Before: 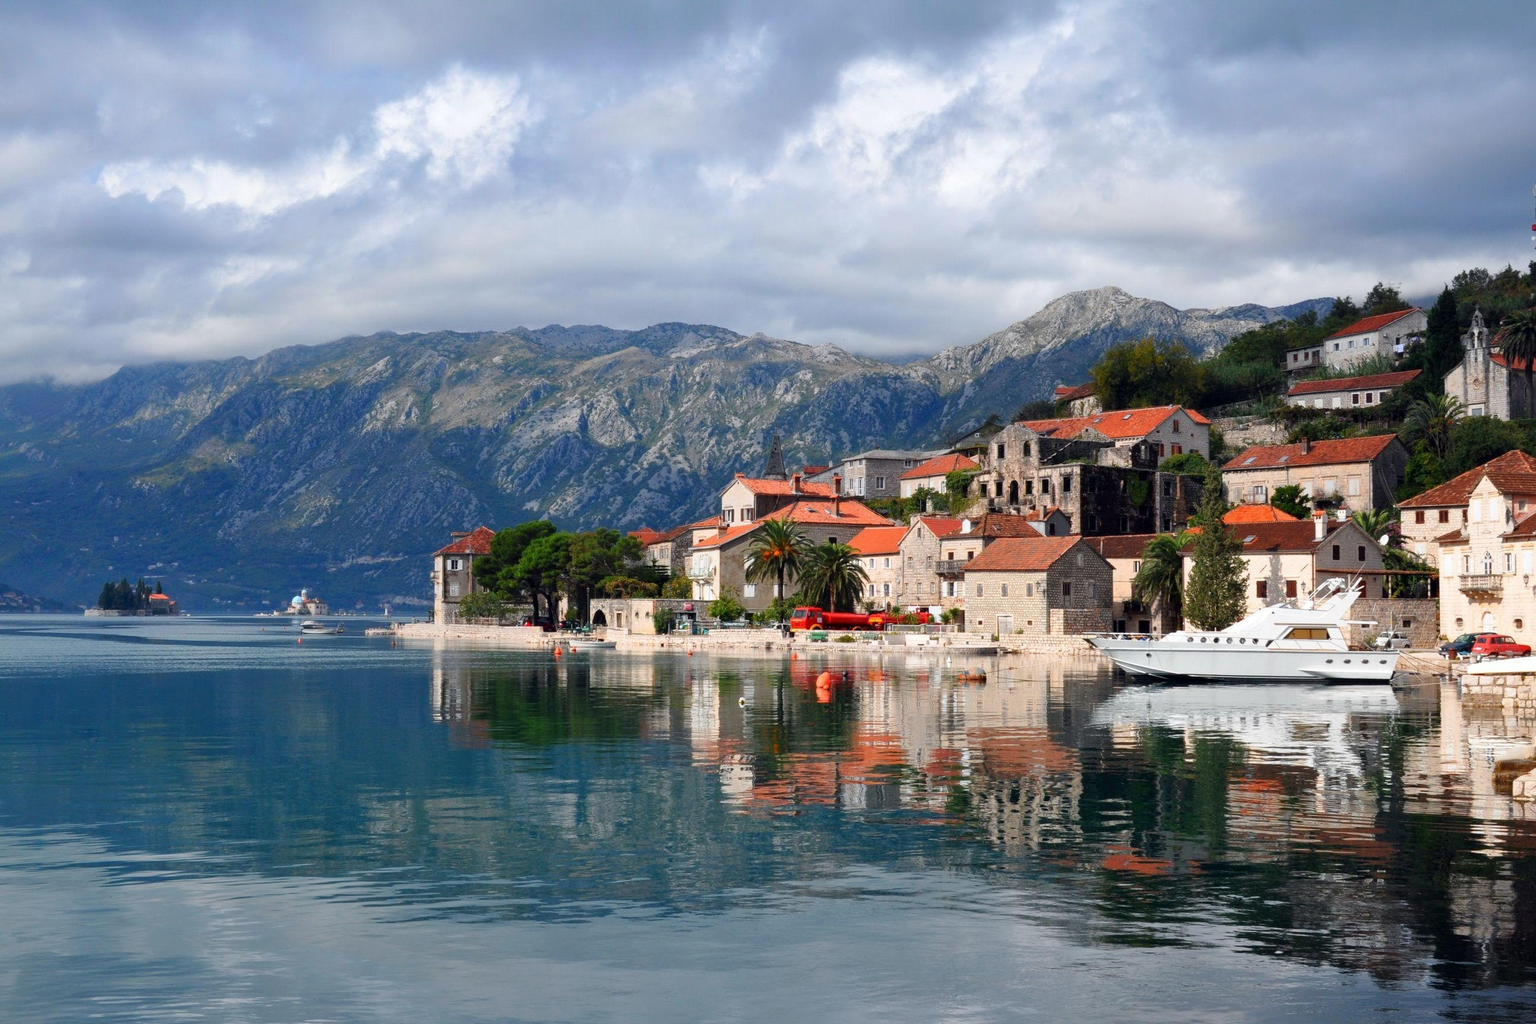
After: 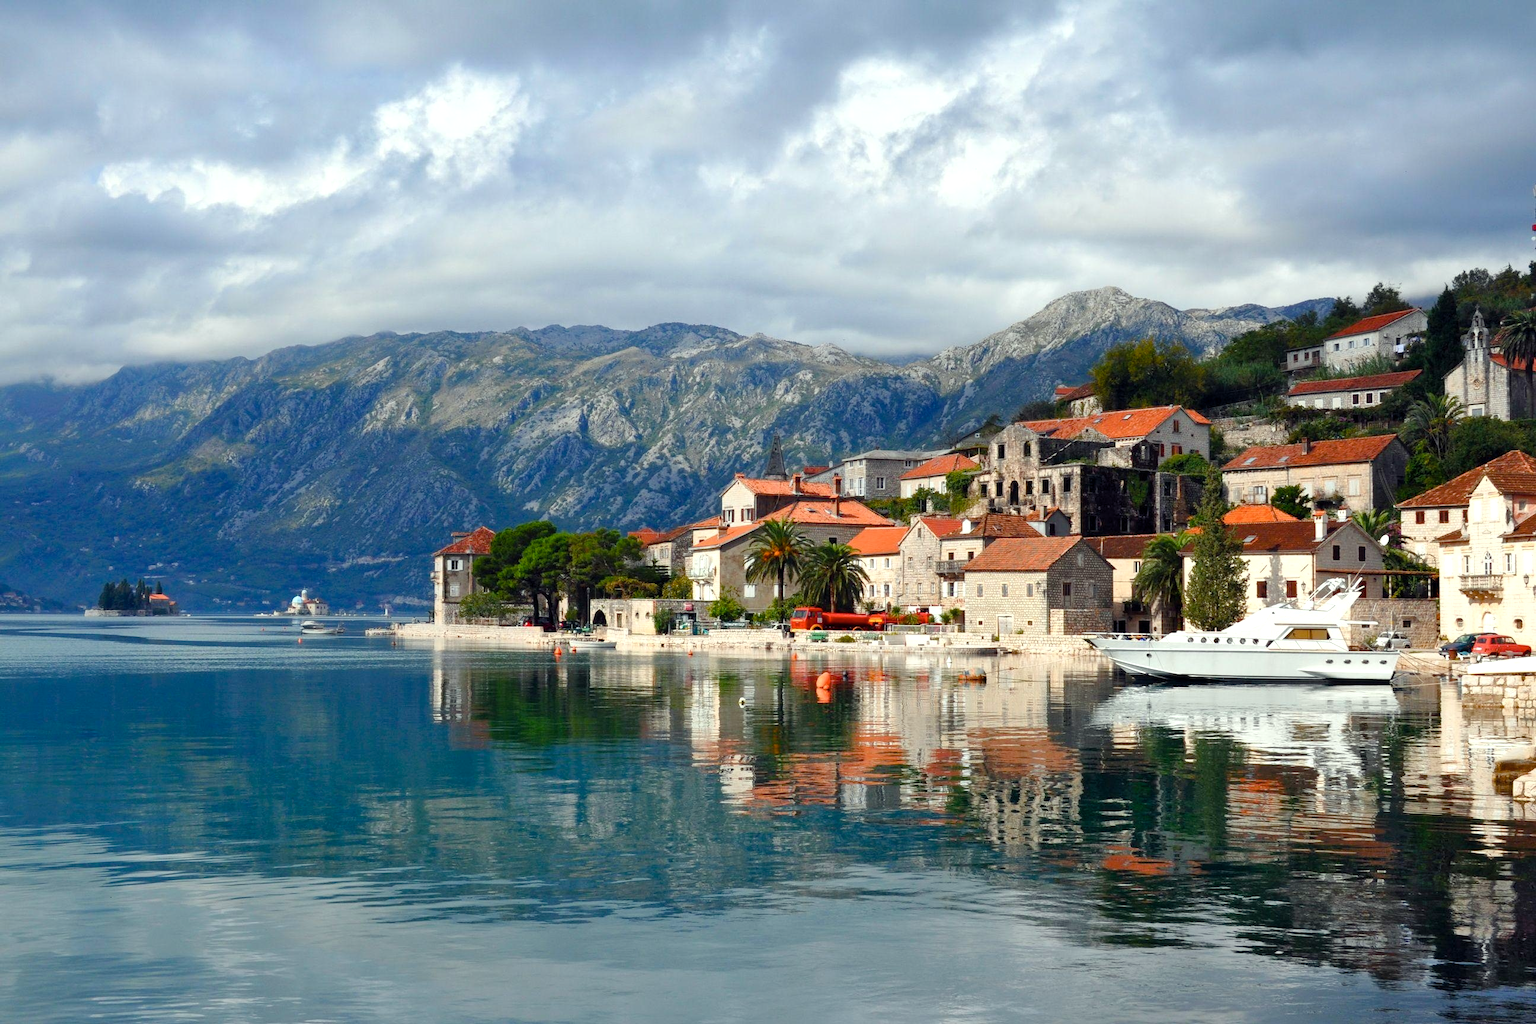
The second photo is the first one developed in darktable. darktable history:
color balance rgb: perceptual saturation grading › global saturation 20%, perceptual saturation grading › highlights -25.228%, perceptual saturation grading › shadows 24.554%, global vibrance 12.598%
shadows and highlights: radius 45.06, white point adjustment 6.69, compress 79.32%, soften with gaussian
color correction: highlights a* -4.52, highlights b* 5.05, saturation 0.966
contrast brightness saturation: contrast 0.01, saturation -0.051
